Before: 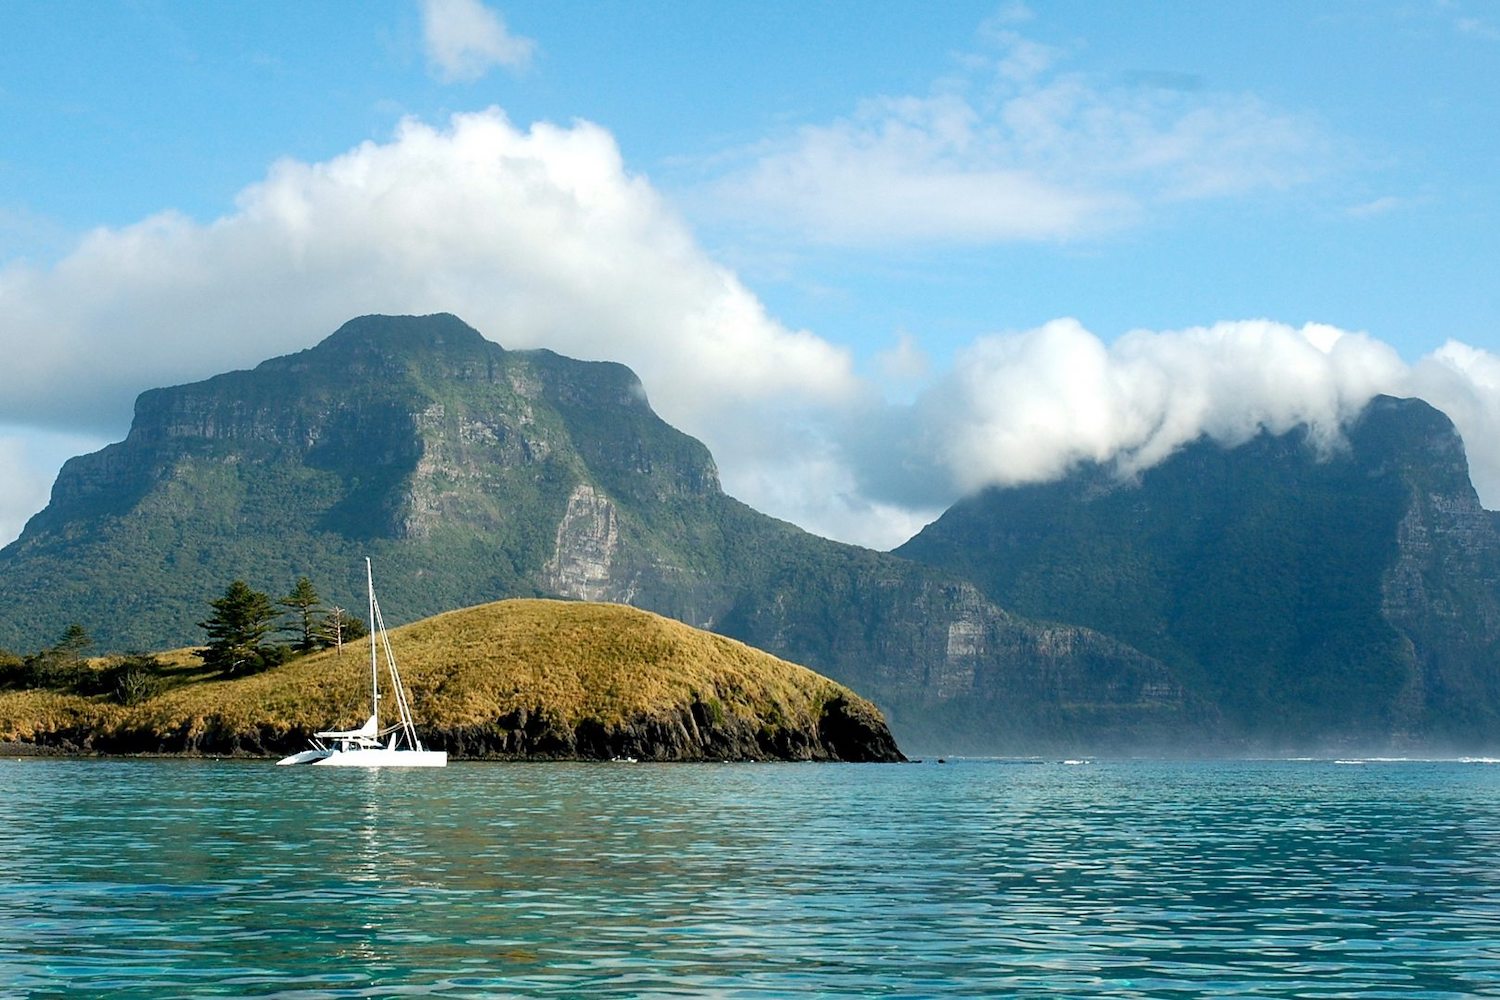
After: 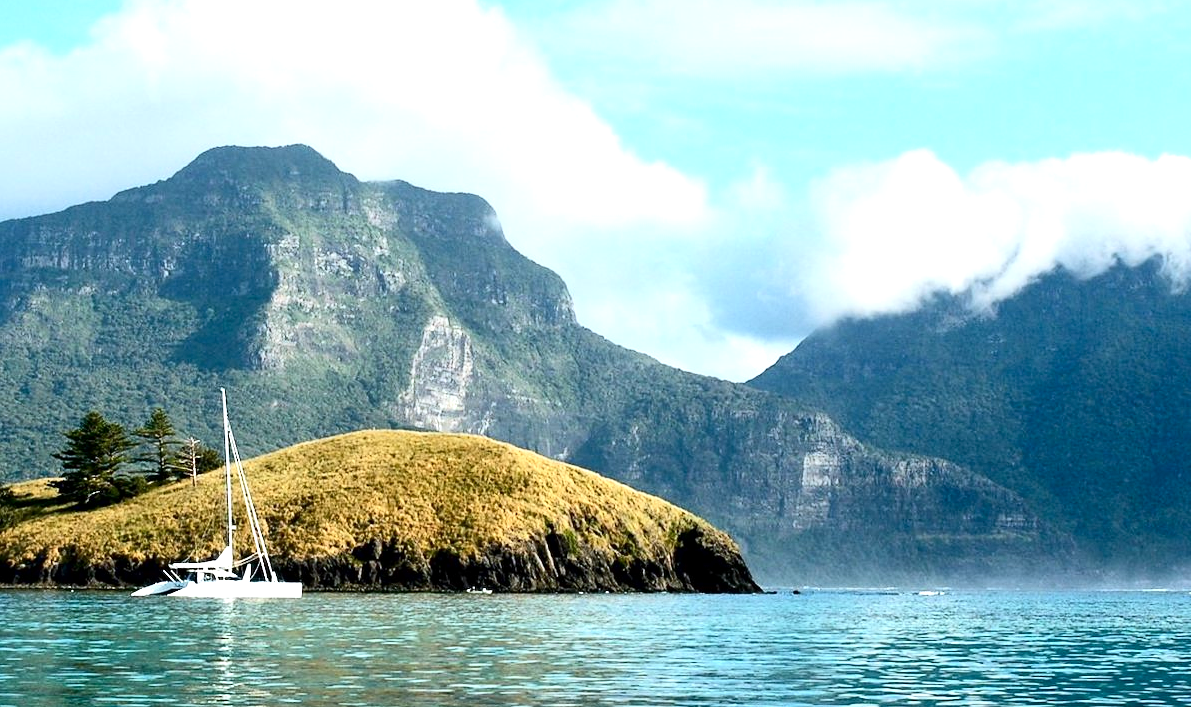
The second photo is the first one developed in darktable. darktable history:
local contrast: mode bilateral grid, contrast 20, coarseness 50, detail 120%, midtone range 0.2
white balance: red 0.98, blue 1.034
exposure: exposure 0.669 EV, compensate highlight preservation false
crop: left 9.712%, top 16.928%, right 10.845%, bottom 12.332%
contrast brightness saturation: contrast 0.22
